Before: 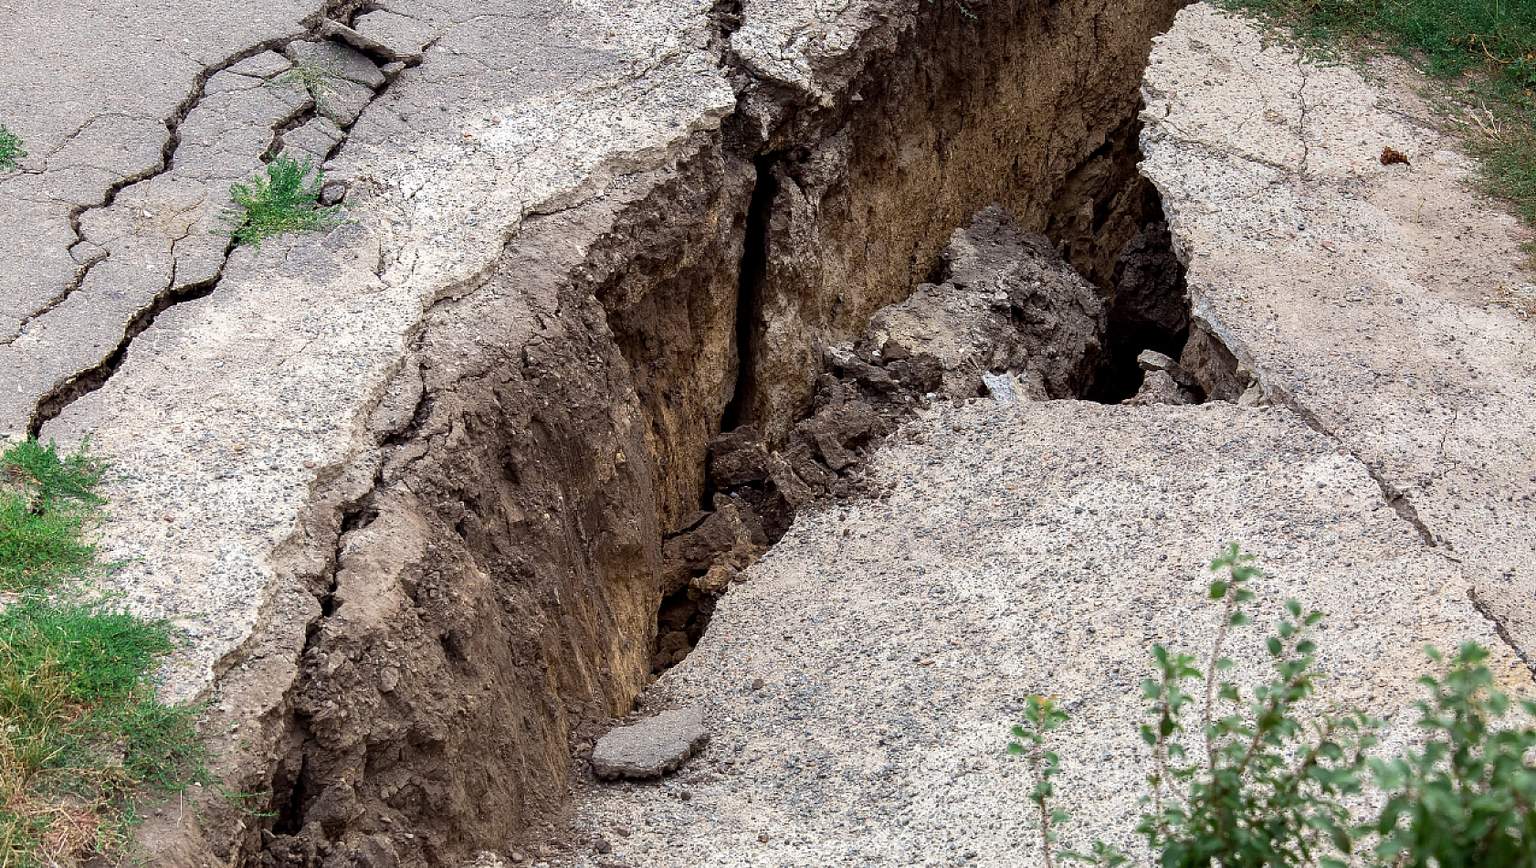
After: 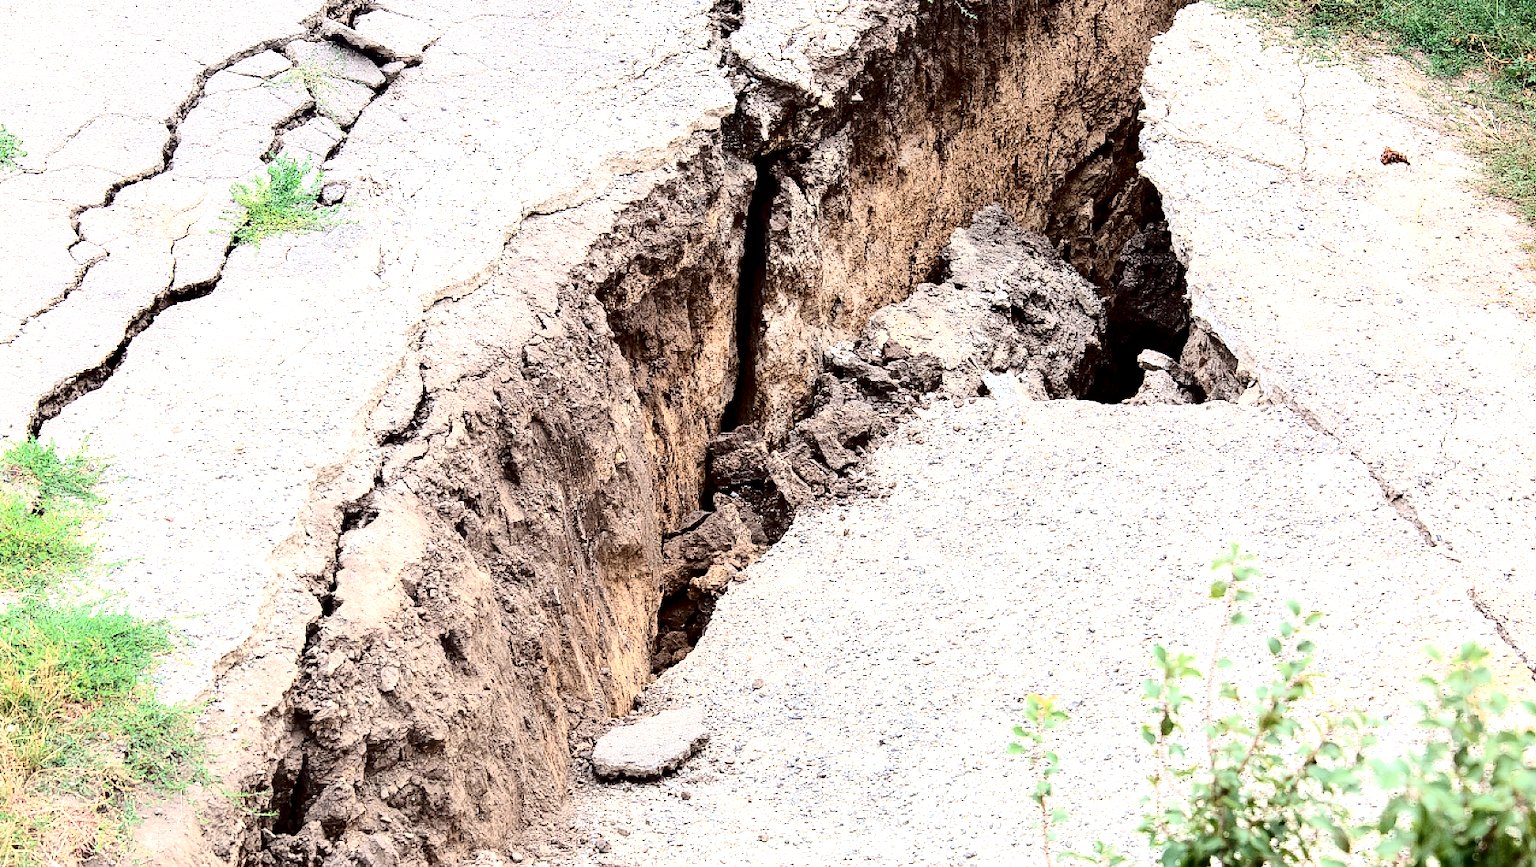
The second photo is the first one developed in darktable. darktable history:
exposure: exposure 1.25 EV, compensate exposure bias true, compensate highlight preservation false
tone curve: curves: ch0 [(0, 0) (0.003, 0.001) (0.011, 0.004) (0.025, 0.009) (0.044, 0.016) (0.069, 0.025) (0.1, 0.036) (0.136, 0.059) (0.177, 0.103) (0.224, 0.175) (0.277, 0.274) (0.335, 0.395) (0.399, 0.52) (0.468, 0.635) (0.543, 0.733) (0.623, 0.817) (0.709, 0.888) (0.801, 0.93) (0.898, 0.964) (1, 1)], color space Lab, independent channels, preserve colors none
color zones: curves: ch1 [(0, 0.469) (0.072, 0.457) (0.243, 0.494) (0.429, 0.5) (0.571, 0.5) (0.714, 0.5) (0.857, 0.5) (1, 0.469)]; ch2 [(0, 0.499) (0.143, 0.467) (0.242, 0.436) (0.429, 0.493) (0.571, 0.5) (0.714, 0.5) (0.857, 0.5) (1, 0.499)]
